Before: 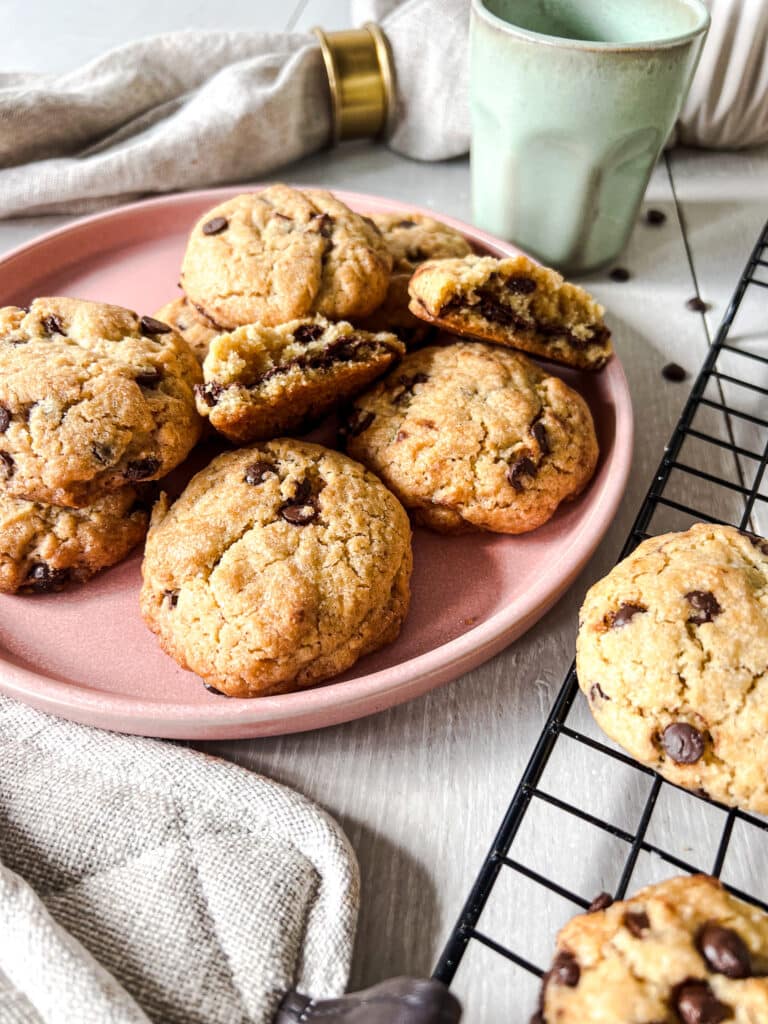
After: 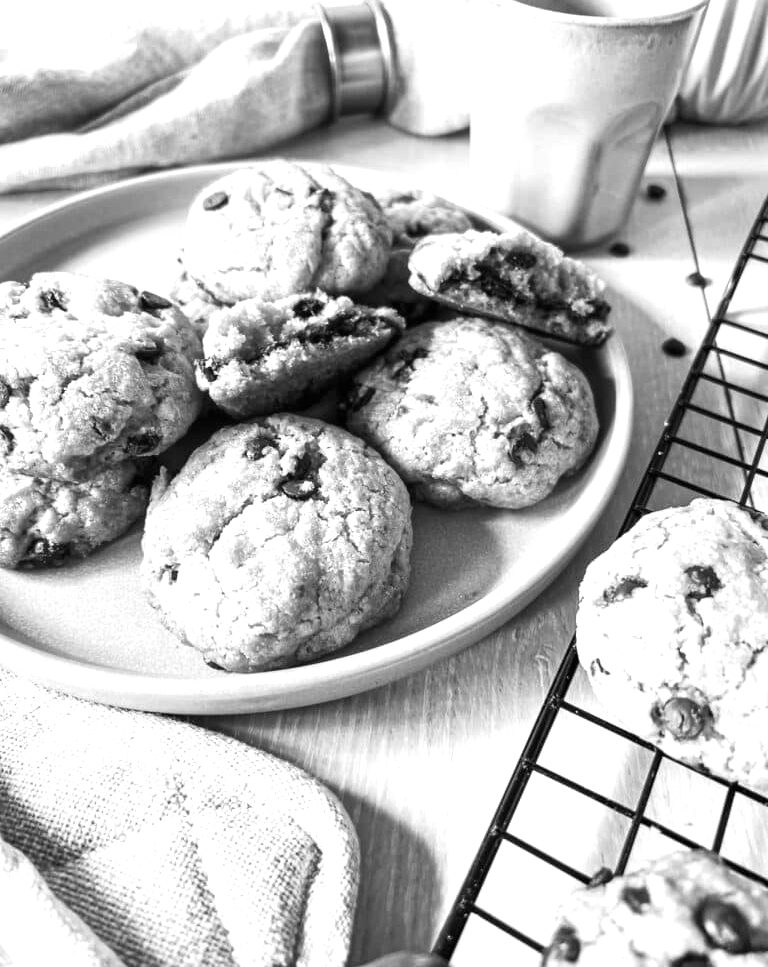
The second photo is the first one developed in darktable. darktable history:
exposure: black level correction 0, exposure 0.7 EV, compensate exposure bias true, compensate highlight preservation false
monochrome: on, module defaults
crop and rotate: top 2.479%, bottom 3.018%
